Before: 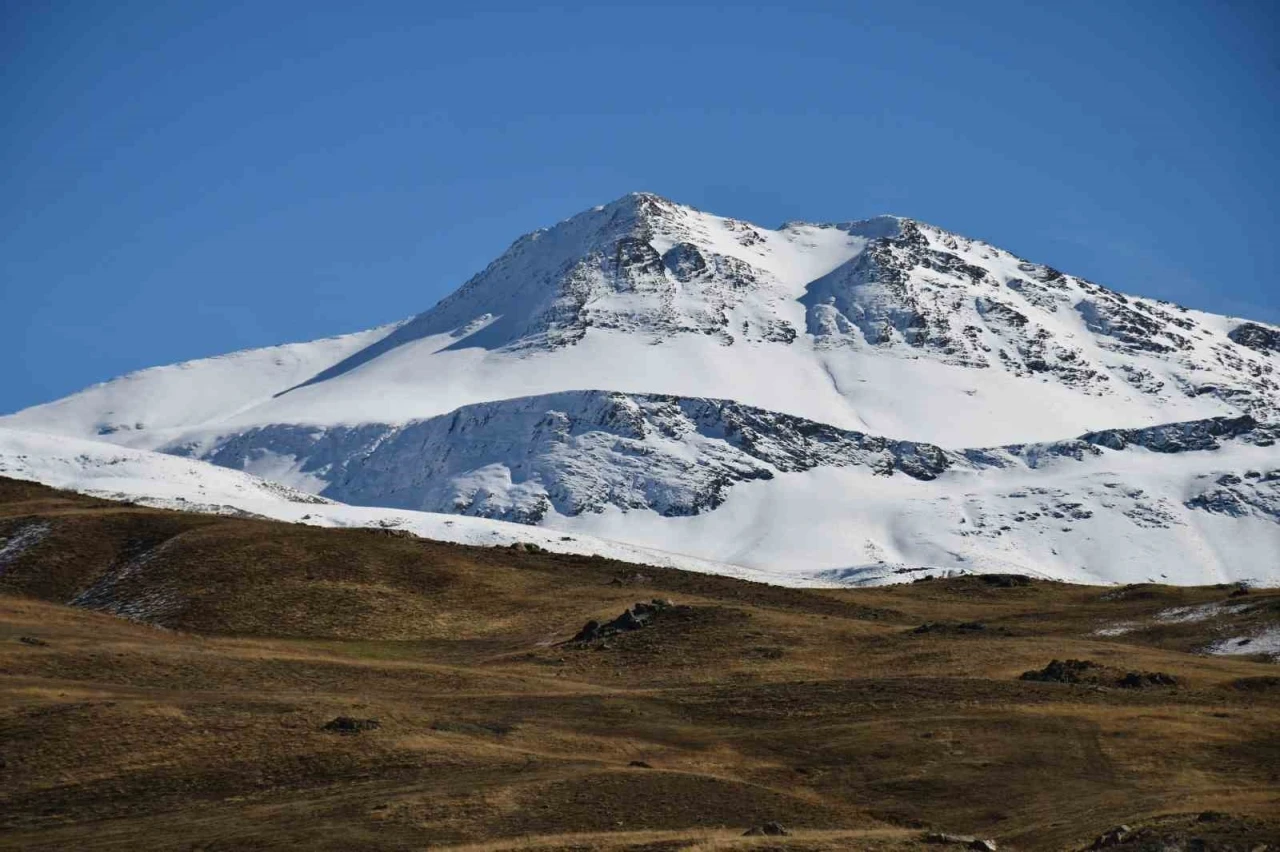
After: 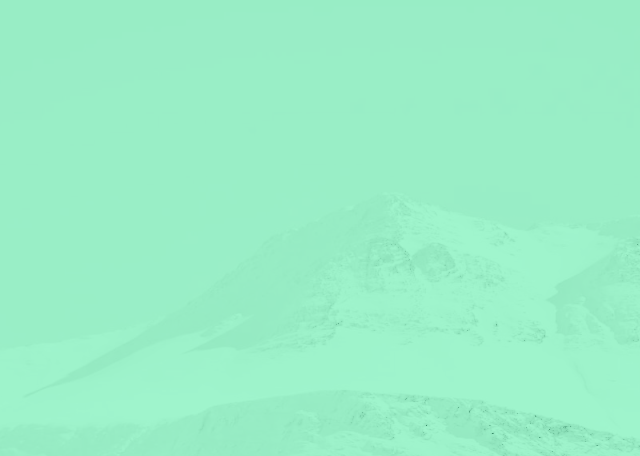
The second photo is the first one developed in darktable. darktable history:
contrast brightness saturation: contrast 0.03, brightness 0.06, saturation 0.13
crop: left 19.556%, right 30.401%, bottom 46.458%
color balance rgb: perceptual saturation grading › global saturation 20%, perceptual saturation grading › highlights -25%, perceptual saturation grading › shadows 25%
white balance: red 8, blue 8
tone equalizer: on, module defaults
rgb curve: curves: ch0 [(0, 0) (0.21, 0.15) (0.24, 0.21) (0.5, 0.75) (0.75, 0.96) (0.89, 0.99) (1, 1)]; ch1 [(0, 0.02) (0.21, 0.13) (0.25, 0.2) (0.5, 0.67) (0.75, 0.9) (0.89, 0.97) (1, 1)]; ch2 [(0, 0.02) (0.21, 0.13) (0.25, 0.2) (0.5, 0.67) (0.75, 0.9) (0.89, 0.97) (1, 1)], compensate middle gray true
colorize: hue 147.6°, saturation 65%, lightness 21.64%
